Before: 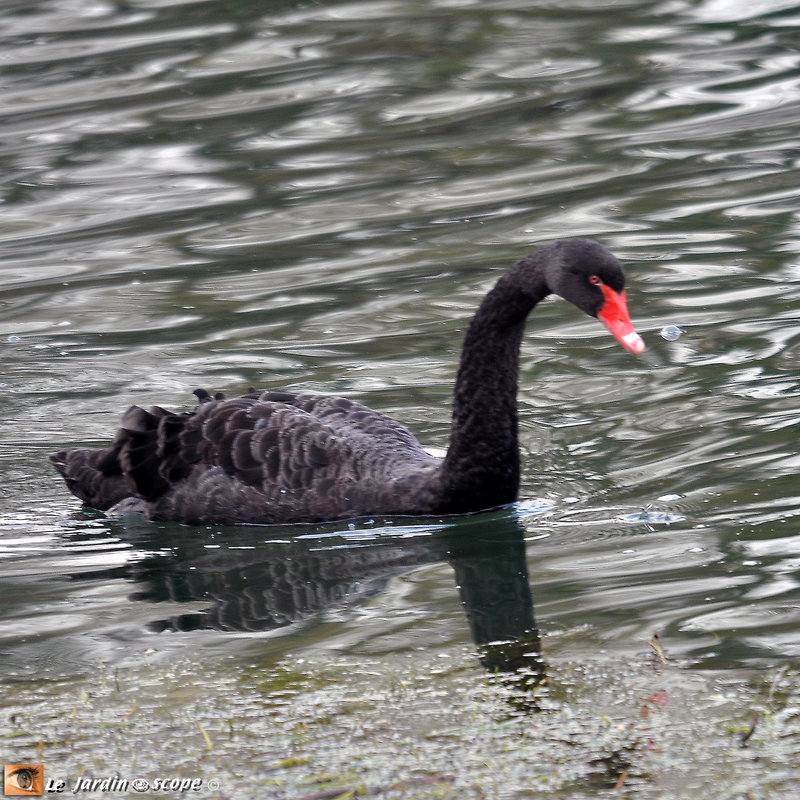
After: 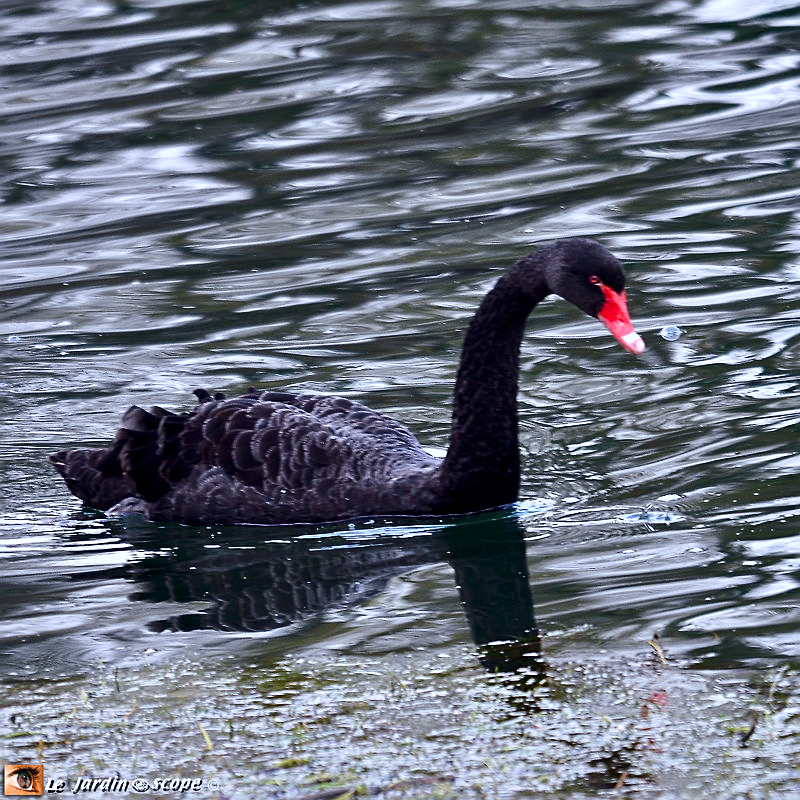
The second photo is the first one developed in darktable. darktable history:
sharpen: on, module defaults
contrast brightness saturation: contrast 0.213, brightness -0.1, saturation 0.211
color calibration: illuminant as shot in camera, x 0.37, y 0.382, temperature 4313.44 K
